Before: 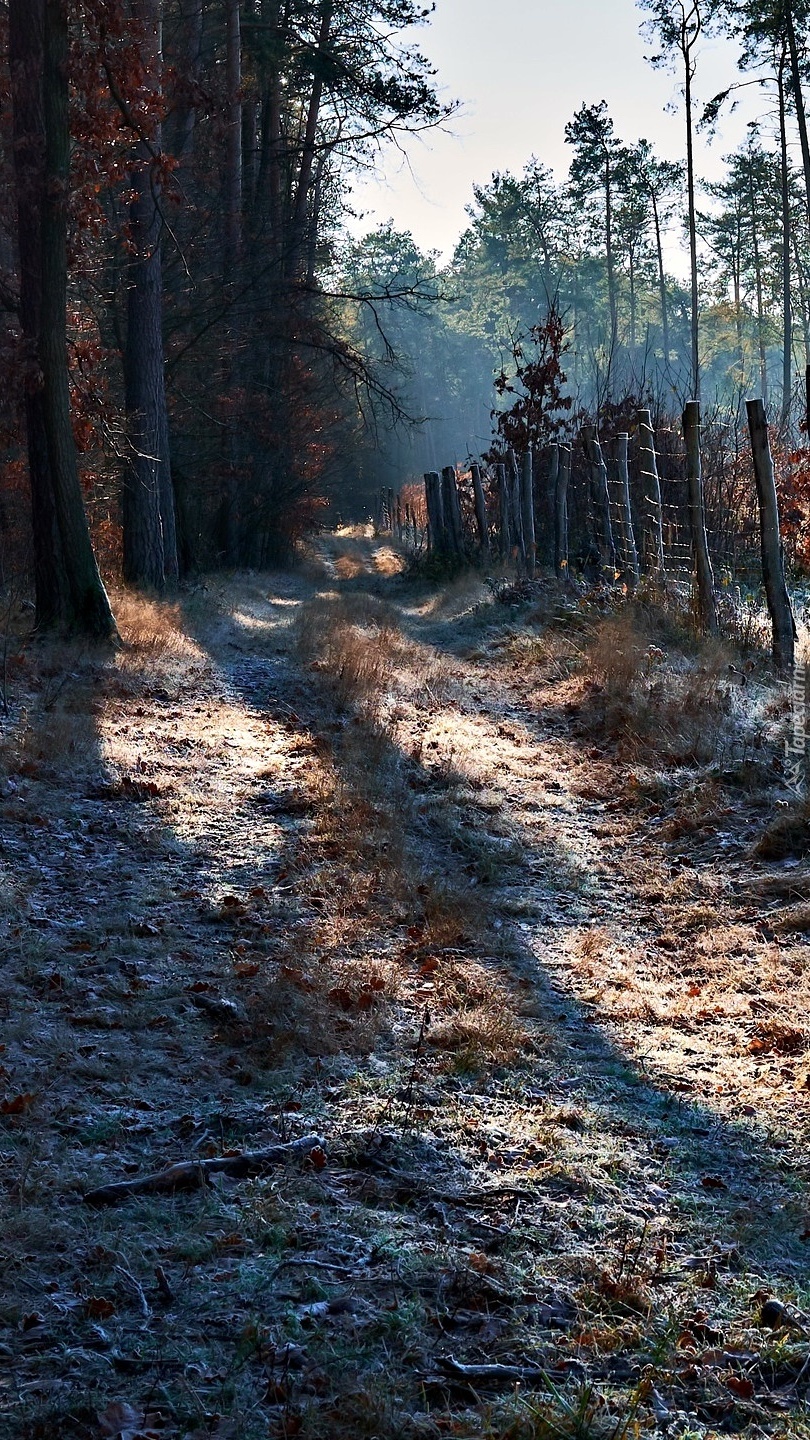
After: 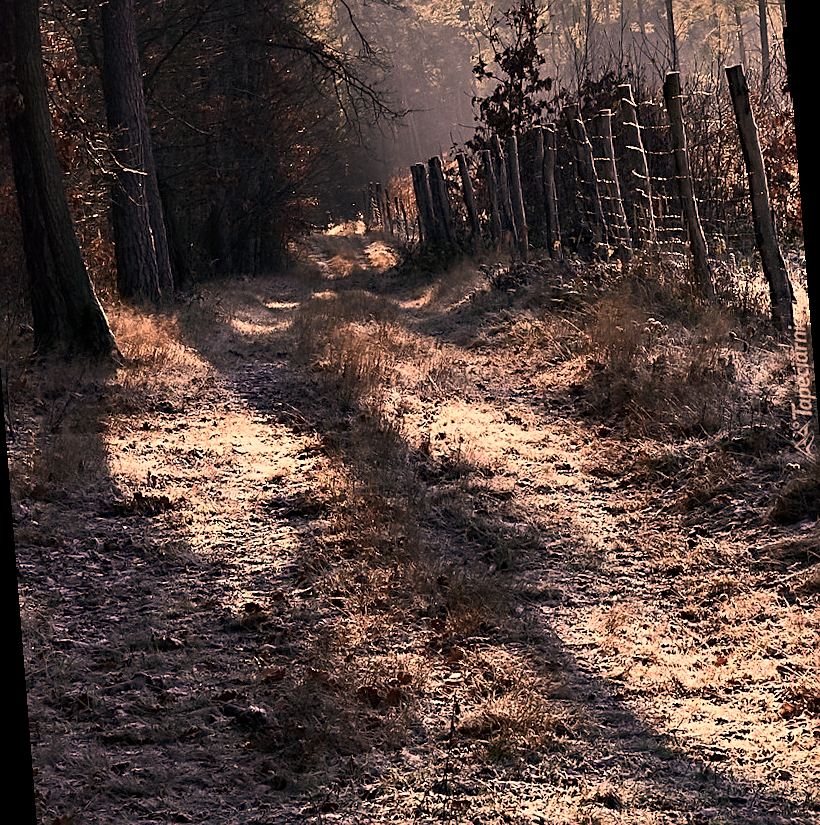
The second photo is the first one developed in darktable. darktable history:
crop: top 16.727%, bottom 16.727%
color correction: highlights a* 40, highlights b* 40, saturation 0.69
contrast brightness saturation: contrast 0.1, saturation -0.3
rotate and perspective: rotation -4.57°, crop left 0.054, crop right 0.944, crop top 0.087, crop bottom 0.914
sharpen: on, module defaults
